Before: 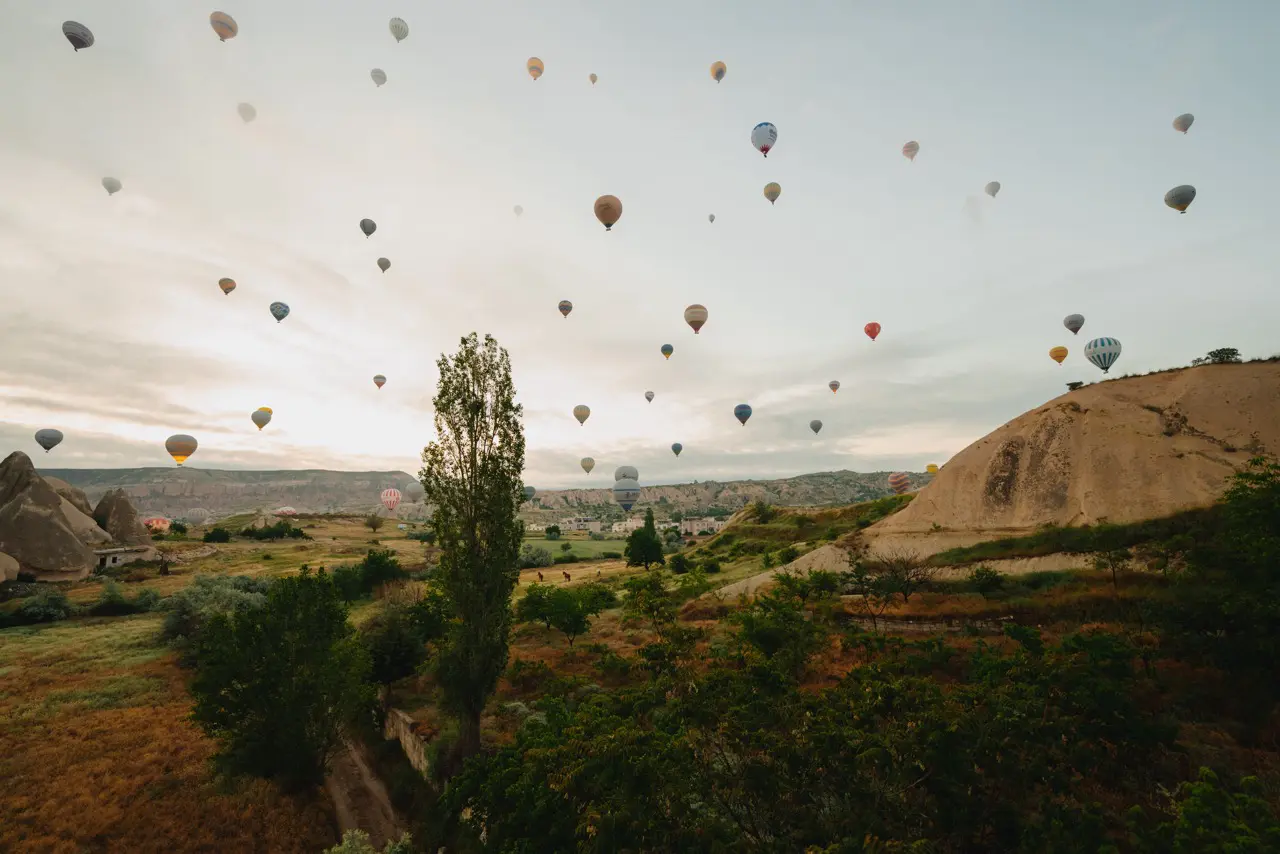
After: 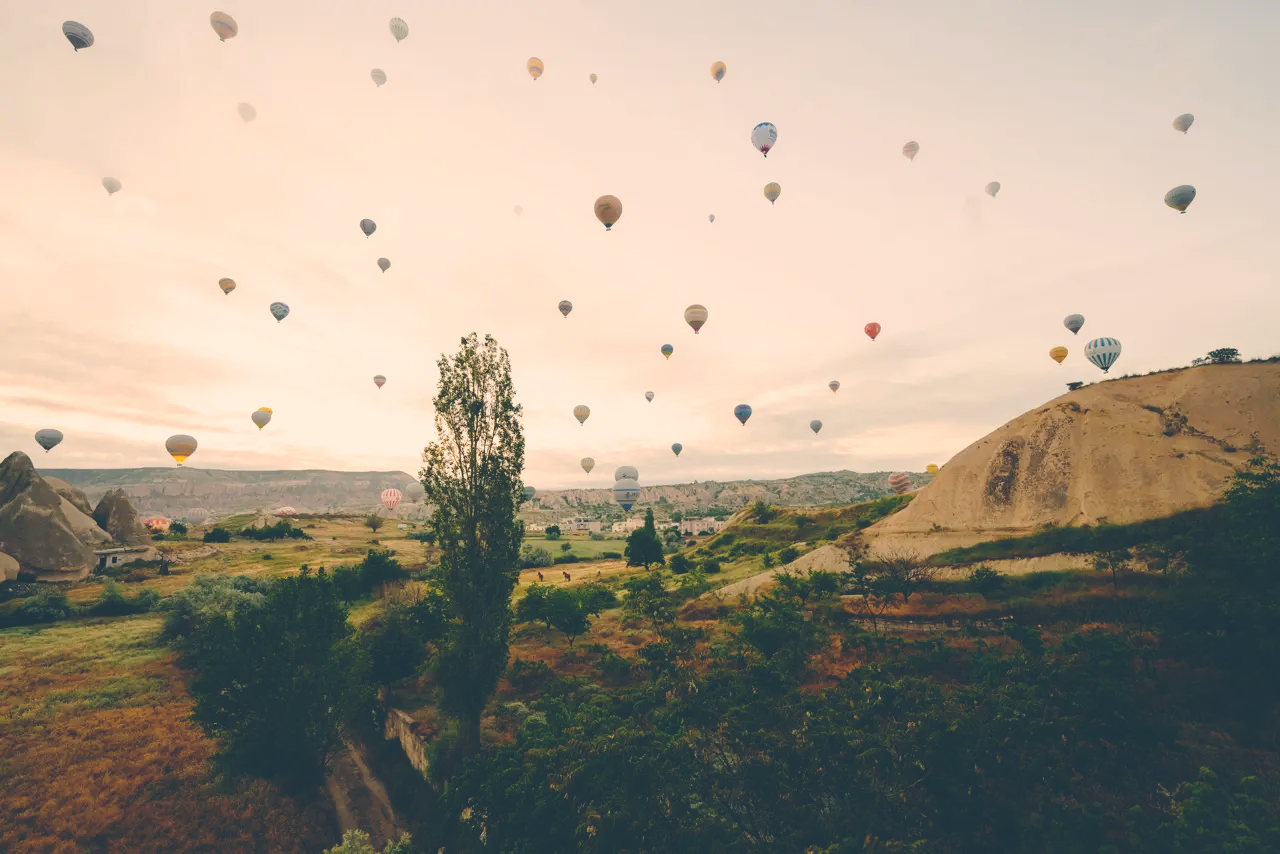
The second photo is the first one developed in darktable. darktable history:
color correction: highlights a* 10.27, highlights b* 14.51, shadows a* -9.7, shadows b* -15.1
exposure: black level correction -0.032, compensate highlight preservation false
tone curve: curves: ch0 [(0, 0) (0.003, 0.072) (0.011, 0.073) (0.025, 0.072) (0.044, 0.076) (0.069, 0.089) (0.1, 0.103) (0.136, 0.123) (0.177, 0.158) (0.224, 0.21) (0.277, 0.275) (0.335, 0.372) (0.399, 0.463) (0.468, 0.556) (0.543, 0.633) (0.623, 0.712) (0.709, 0.795) (0.801, 0.869) (0.898, 0.942) (1, 1)], preserve colors none
